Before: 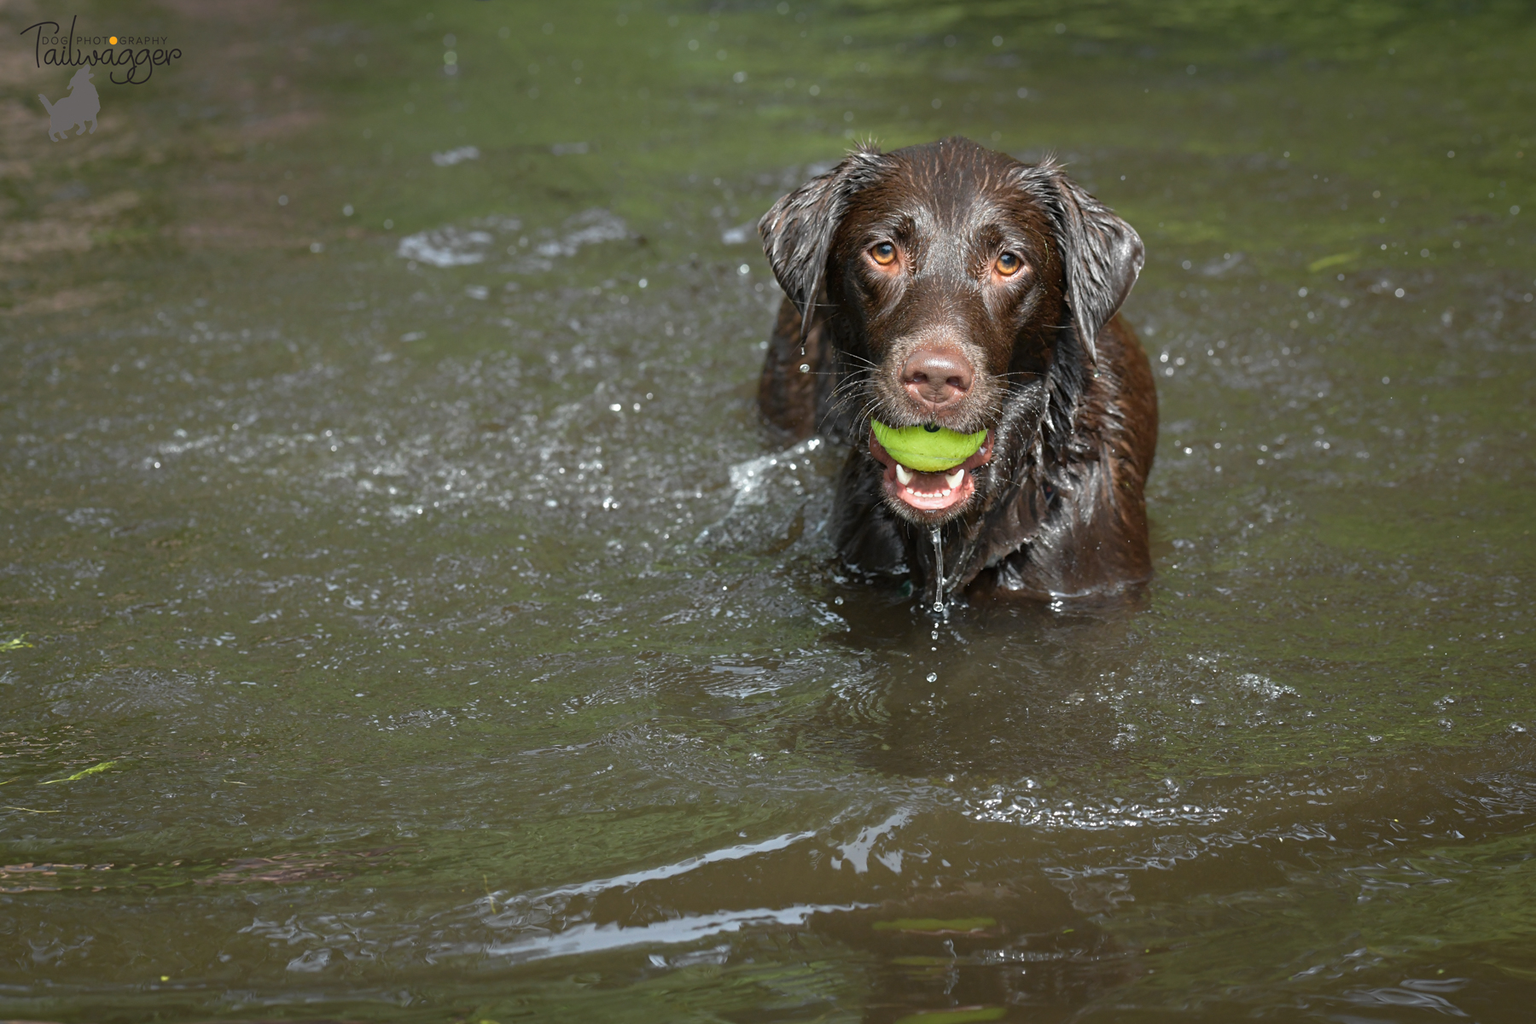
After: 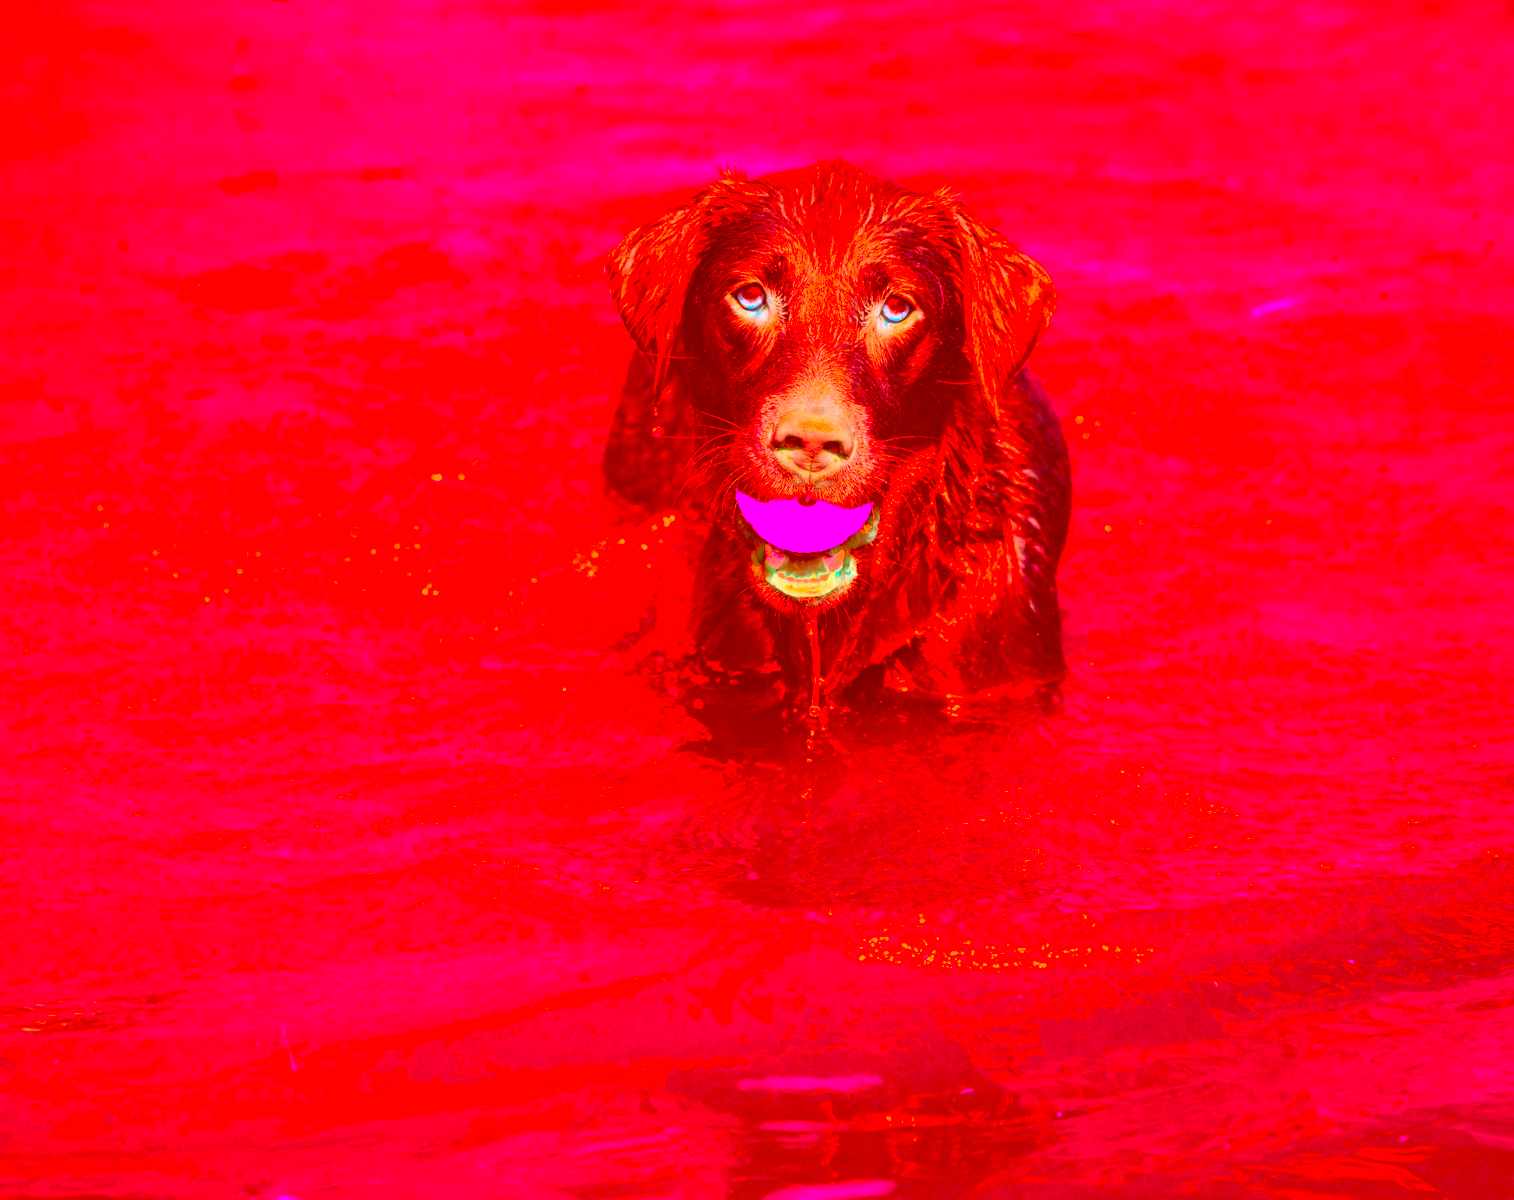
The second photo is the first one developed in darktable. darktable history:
exposure: exposure 0.606 EV, compensate exposure bias true, compensate highlight preservation false
color correction: highlights a* -39.09, highlights b* -39.88, shadows a* -39.32, shadows b* -39.62, saturation -2.99
crop: left 15.869%
contrast brightness saturation: contrast 0.229, brightness 0.096, saturation 0.292
